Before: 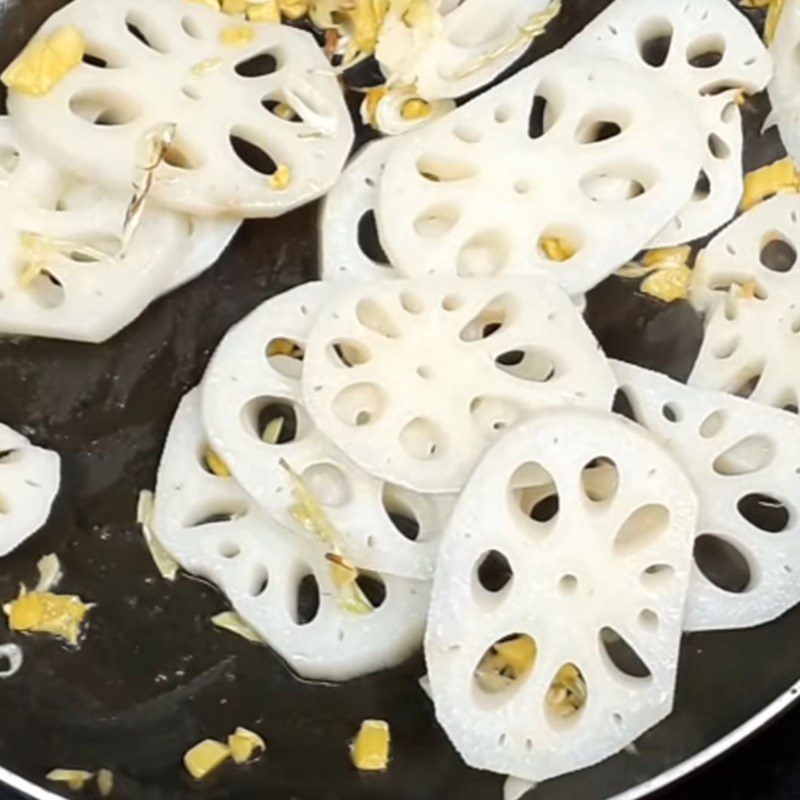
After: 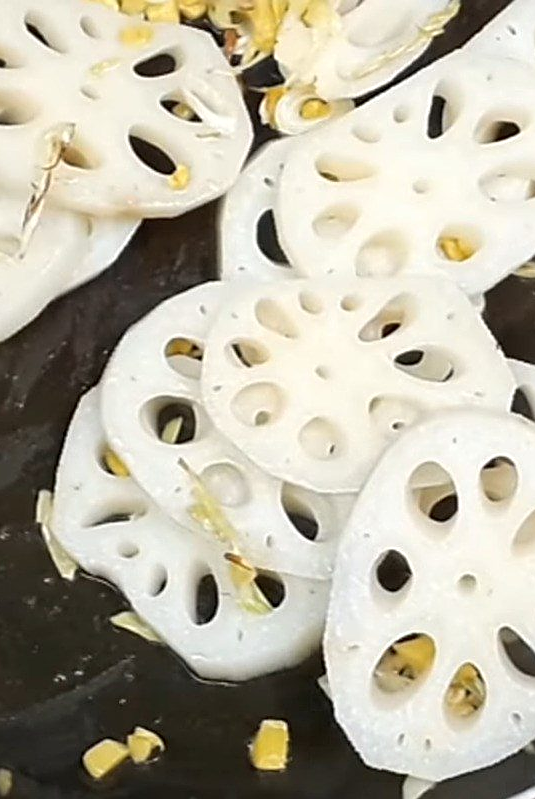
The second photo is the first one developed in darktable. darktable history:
crop and rotate: left 12.667%, right 20.433%
sharpen: on, module defaults
local contrast: mode bilateral grid, contrast 15, coarseness 36, detail 104%, midtone range 0.2
